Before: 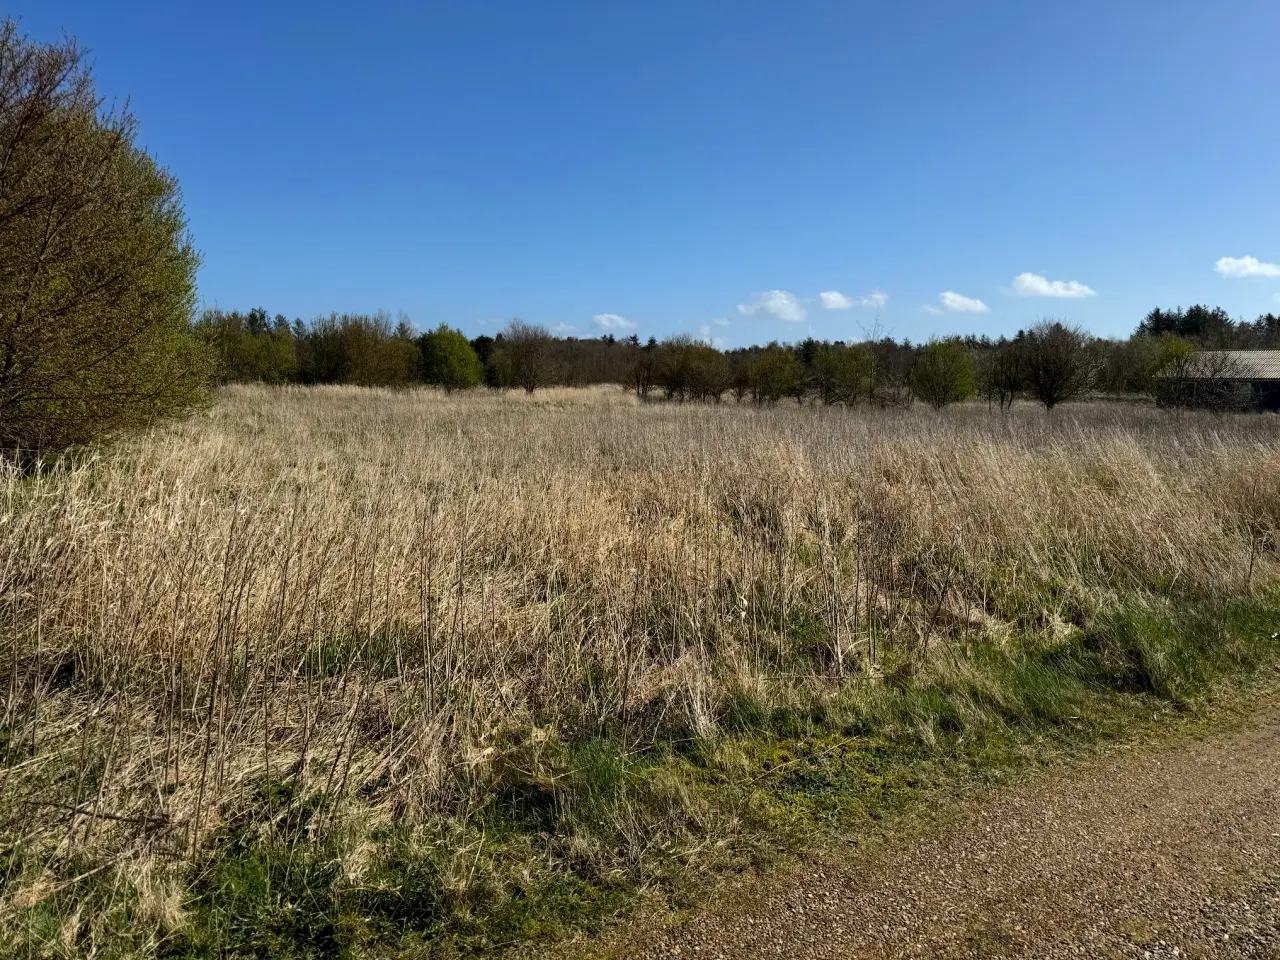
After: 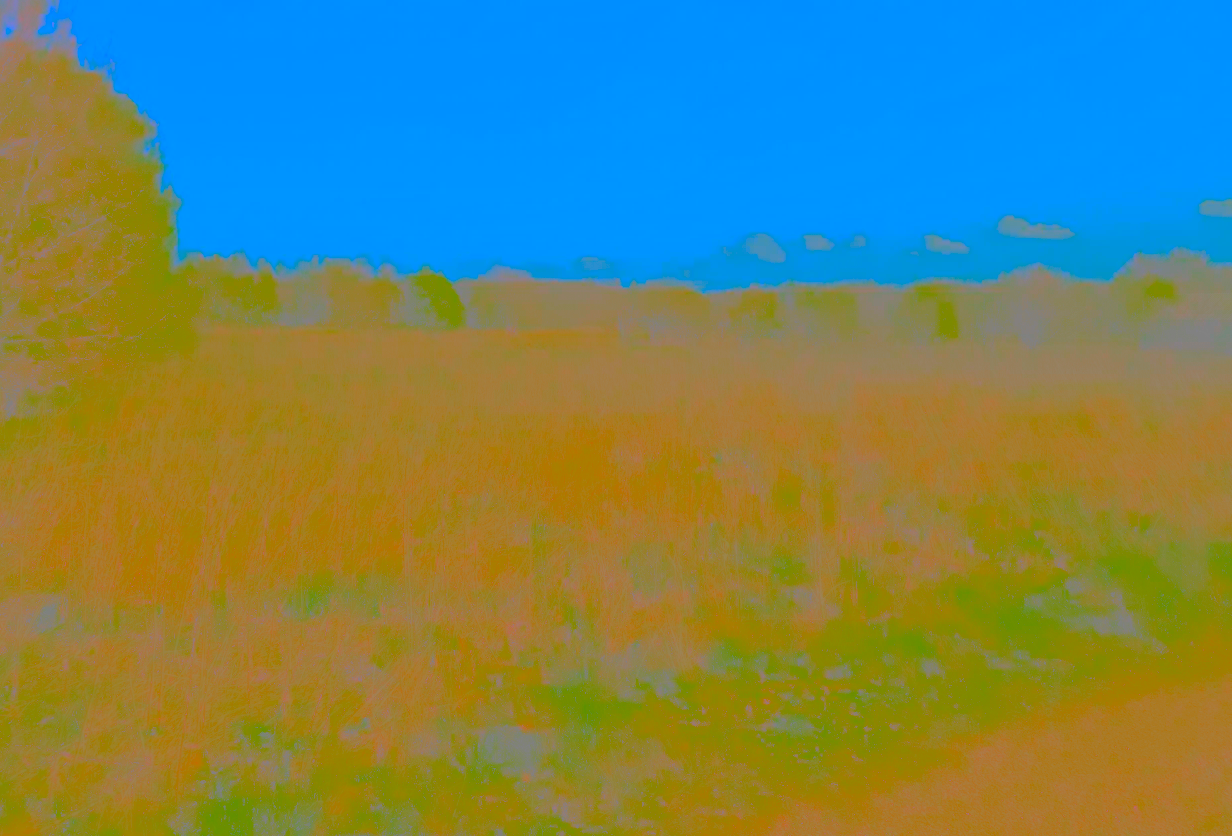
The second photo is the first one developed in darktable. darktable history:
crop: left 1.467%, top 6.113%, right 1.33%, bottom 6.802%
contrast brightness saturation: contrast -0.972, brightness -0.177, saturation 0.767
levels: levels [0.072, 0.414, 0.976]
